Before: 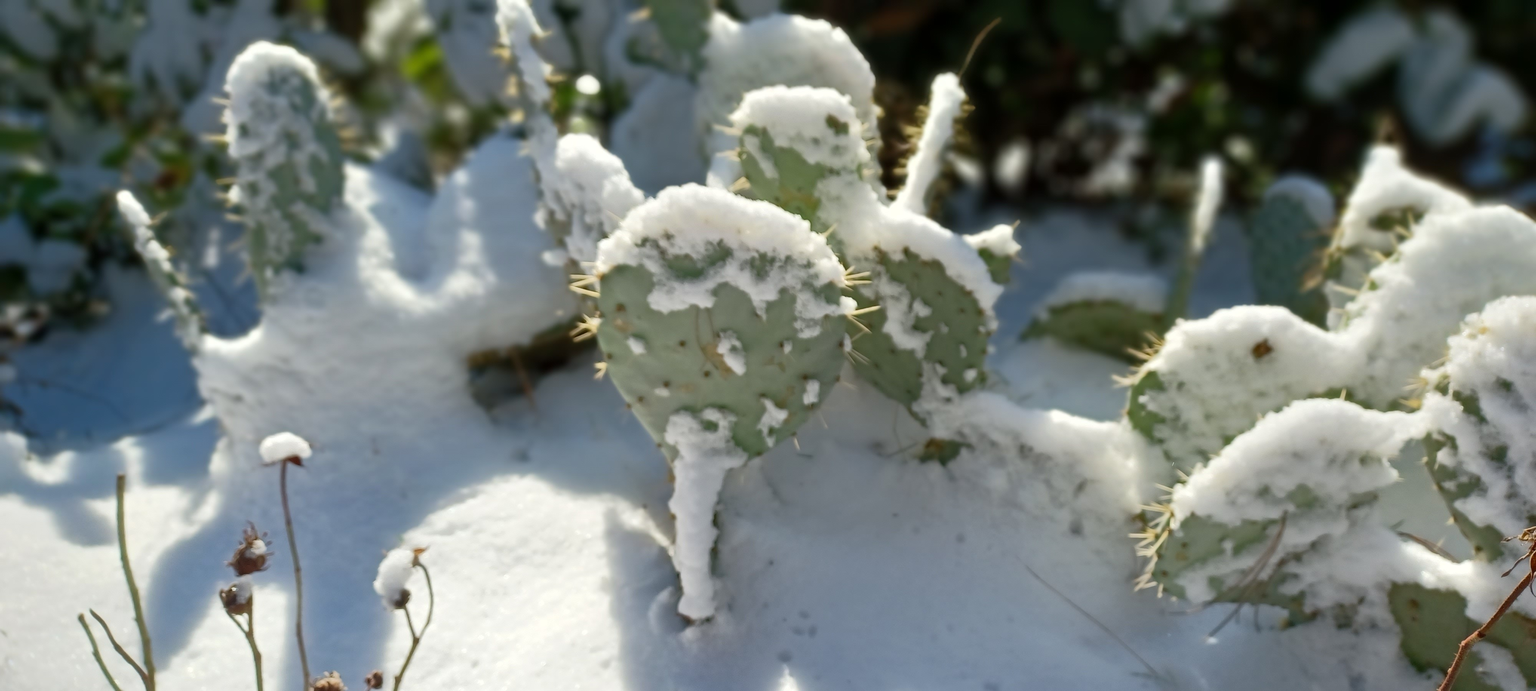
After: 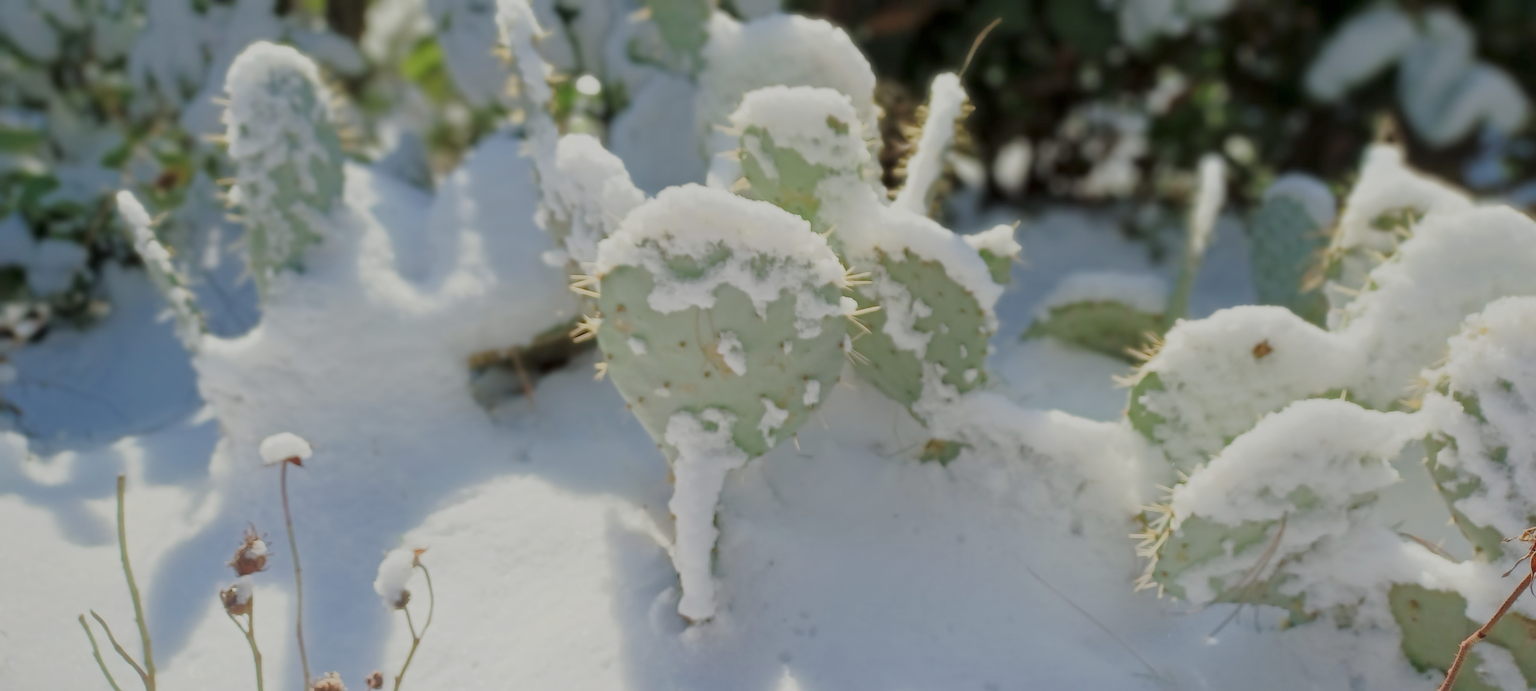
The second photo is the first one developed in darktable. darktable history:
tone equalizer: -8 EV -0.788 EV, -7 EV -0.694 EV, -6 EV -0.625 EV, -5 EV -0.411 EV, -3 EV 0.377 EV, -2 EV 0.6 EV, -1 EV 0.677 EV, +0 EV 0.747 EV
contrast brightness saturation: contrast 0.077, saturation 0.018
filmic rgb: black relative exposure -15.9 EV, white relative exposure 7.99 EV, hardness 4.15, latitude 49.11%, contrast 0.514
exposure: exposure 0.374 EV, compensate highlight preservation false
